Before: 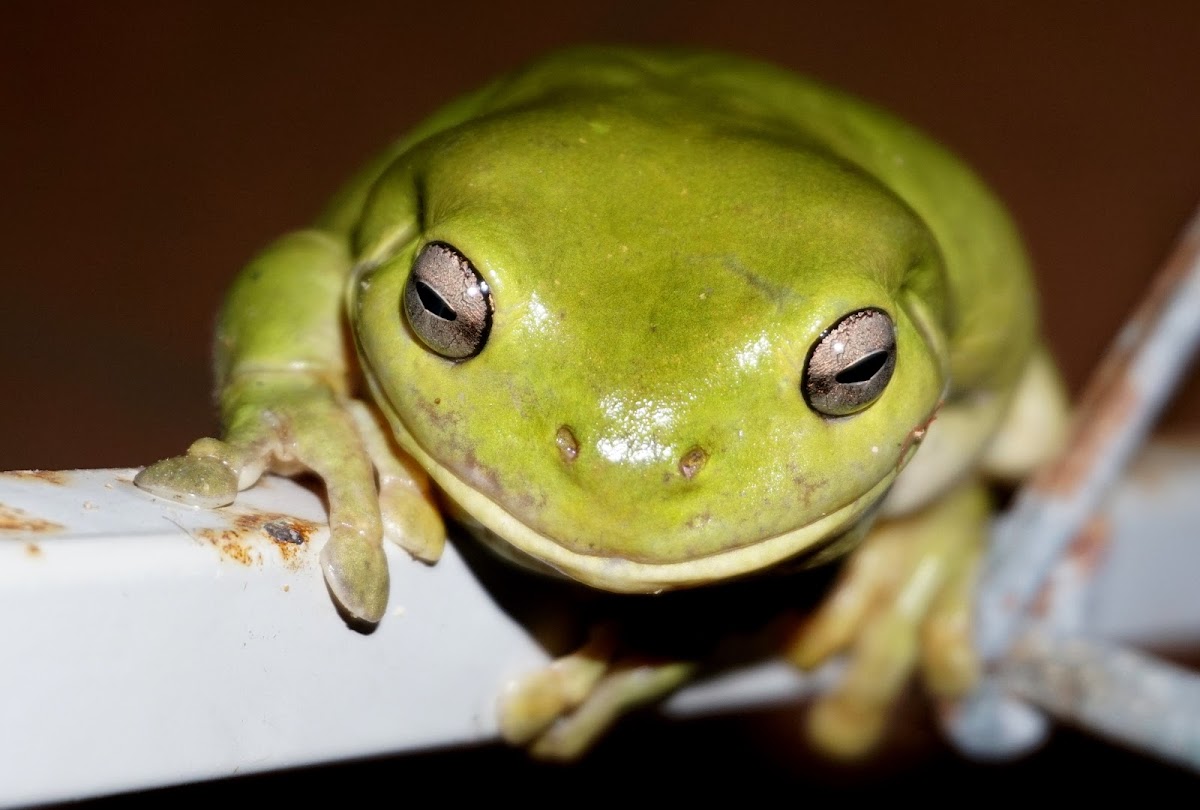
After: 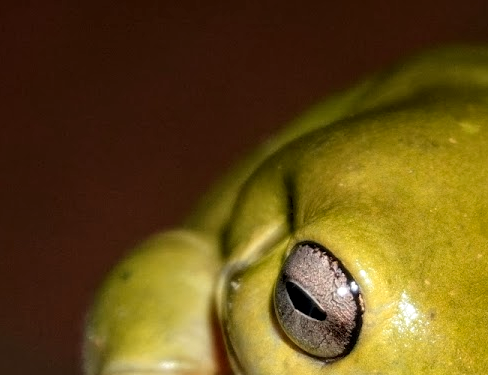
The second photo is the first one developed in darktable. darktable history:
local contrast: detail 130%
crop and rotate: left 10.886%, top 0.046%, right 48.376%, bottom 53.634%
color zones: curves: ch1 [(0.309, 0.524) (0.41, 0.329) (0.508, 0.509)]; ch2 [(0.25, 0.457) (0.75, 0.5)]
